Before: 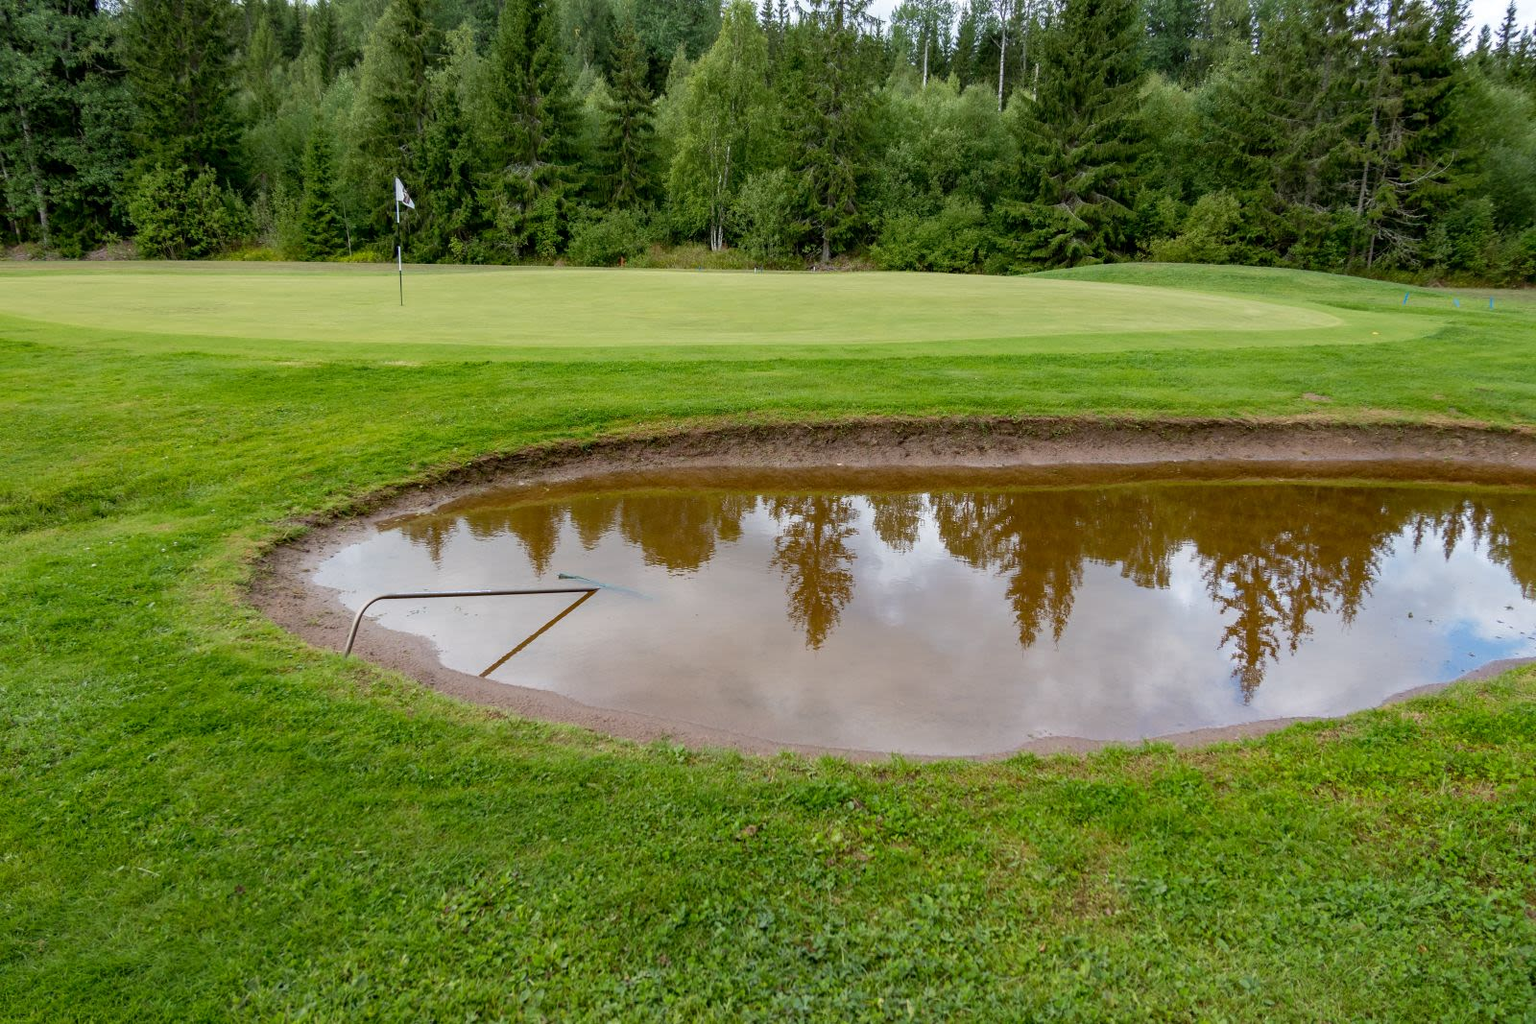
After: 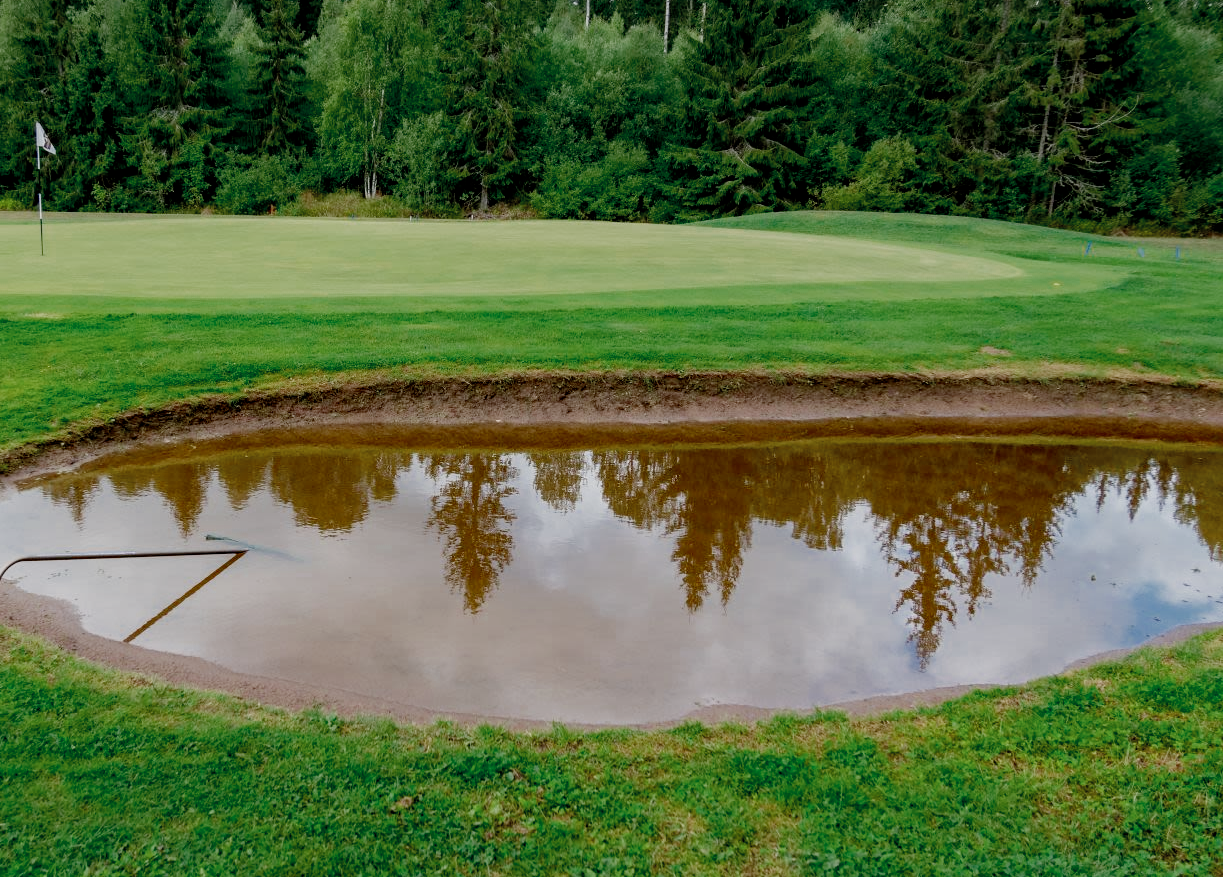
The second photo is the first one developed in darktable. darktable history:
filmic rgb: black relative exposure -7.77 EV, white relative exposure 4.46 EV, target black luminance 0%, hardness 3.75, latitude 50.67%, contrast 1.078, highlights saturation mix 8.87%, shadows ↔ highlights balance -0.23%, preserve chrominance no, color science v5 (2021)
crop: left 23.523%, top 5.918%, bottom 11.814%
color zones: curves: ch0 [(0, 0.5) (0.125, 0.4) (0.25, 0.5) (0.375, 0.4) (0.5, 0.4) (0.625, 0.35) (0.75, 0.35) (0.875, 0.5)]; ch1 [(0, 0.35) (0.125, 0.45) (0.25, 0.35) (0.375, 0.35) (0.5, 0.35) (0.625, 0.35) (0.75, 0.45) (0.875, 0.35)]; ch2 [(0, 0.6) (0.125, 0.5) (0.25, 0.5) (0.375, 0.6) (0.5, 0.6) (0.625, 0.5) (0.75, 0.5) (0.875, 0.5)]
